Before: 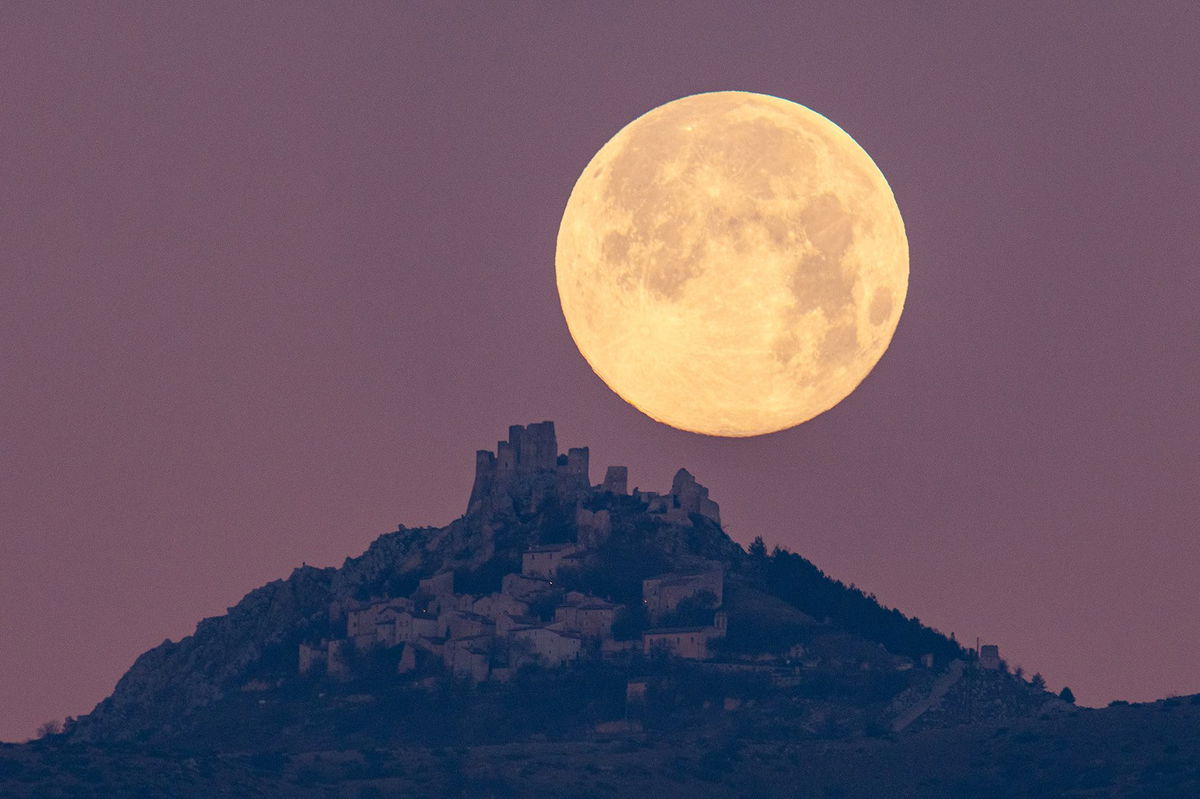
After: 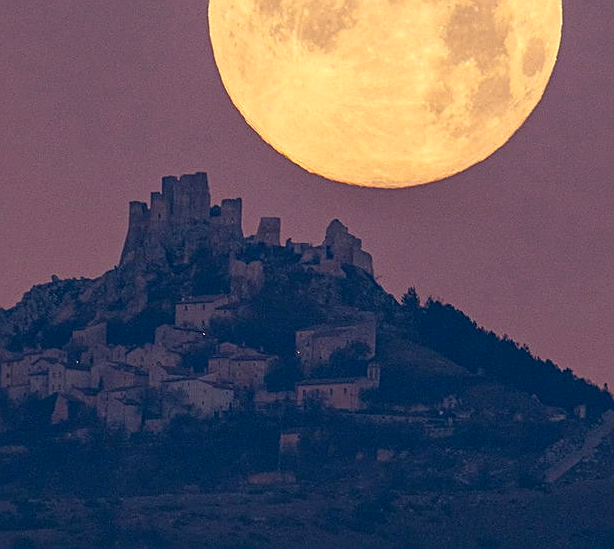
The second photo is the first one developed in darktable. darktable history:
crop and rotate: left 28.997%, top 31.273%, right 19.802%
local contrast: highlights 101%, shadows 98%, detail 120%, midtone range 0.2
sharpen: amount 0.496
color correction: highlights a* 0.592, highlights b* 2.75, saturation 1.1
